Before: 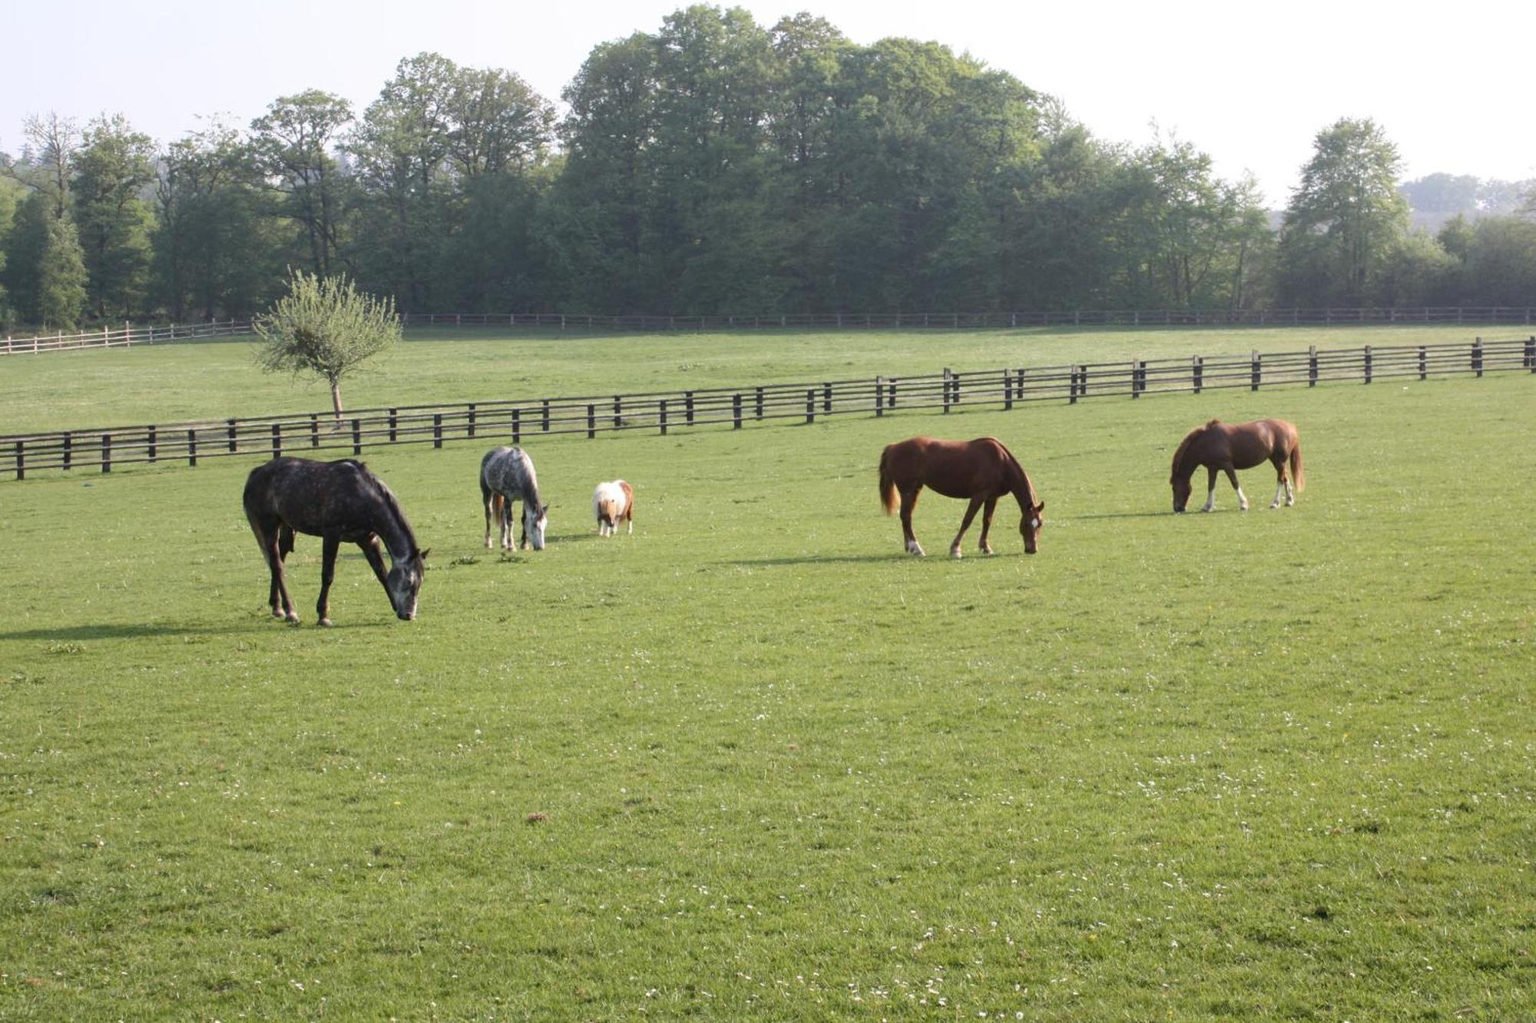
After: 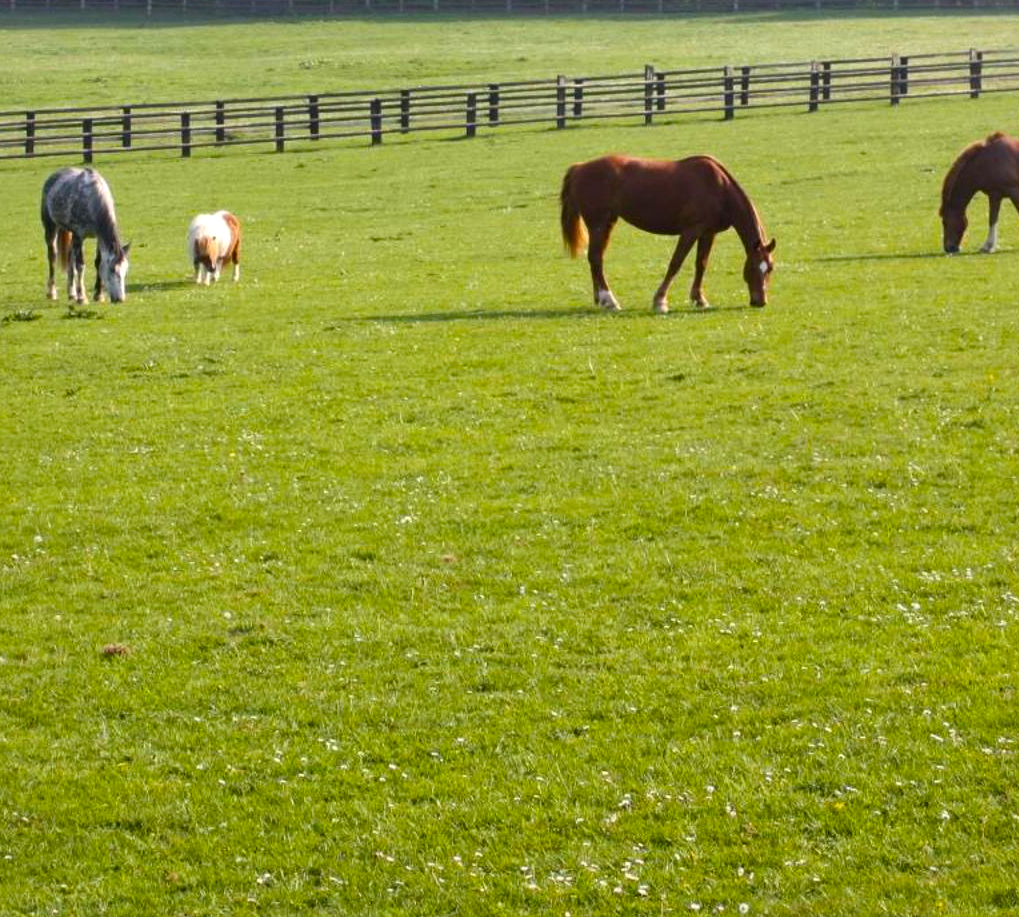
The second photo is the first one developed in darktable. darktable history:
tone equalizer: on, module defaults
crop and rotate: left 29.237%, top 31.152%, right 19.807%
color balance rgb: linear chroma grading › global chroma 15%, perceptual saturation grading › global saturation 30%
local contrast: mode bilateral grid, contrast 25, coarseness 50, detail 123%, midtone range 0.2
